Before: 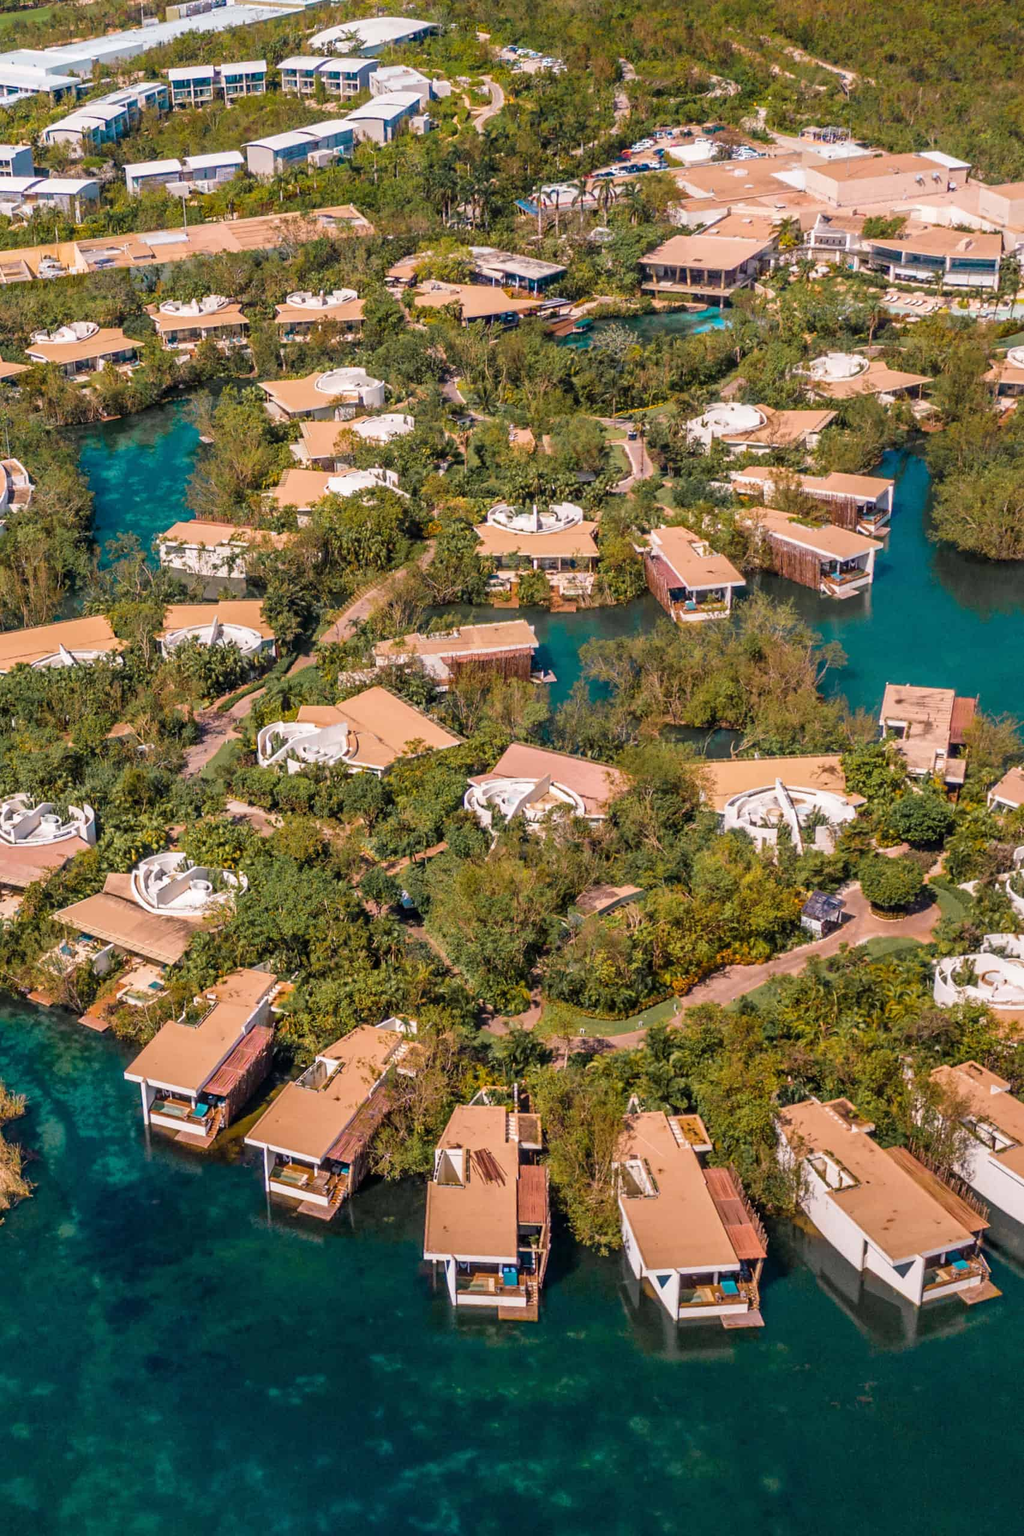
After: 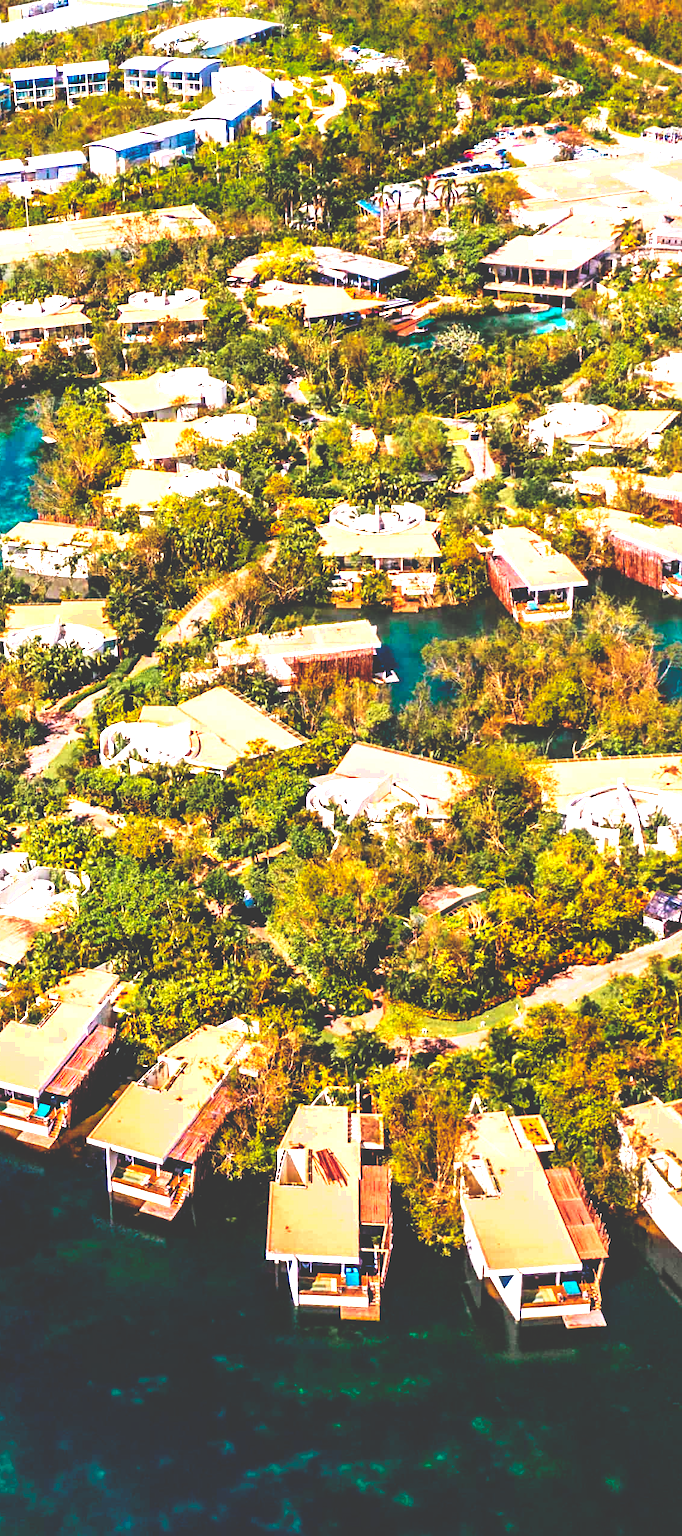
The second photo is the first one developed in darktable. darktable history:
crop: left 15.42%, right 17.933%
base curve: curves: ch0 [(0, 0.036) (0.083, 0.04) (0.804, 1)], preserve colors none
exposure: black level correction 0, exposure 1.35 EV, compensate highlight preservation false
